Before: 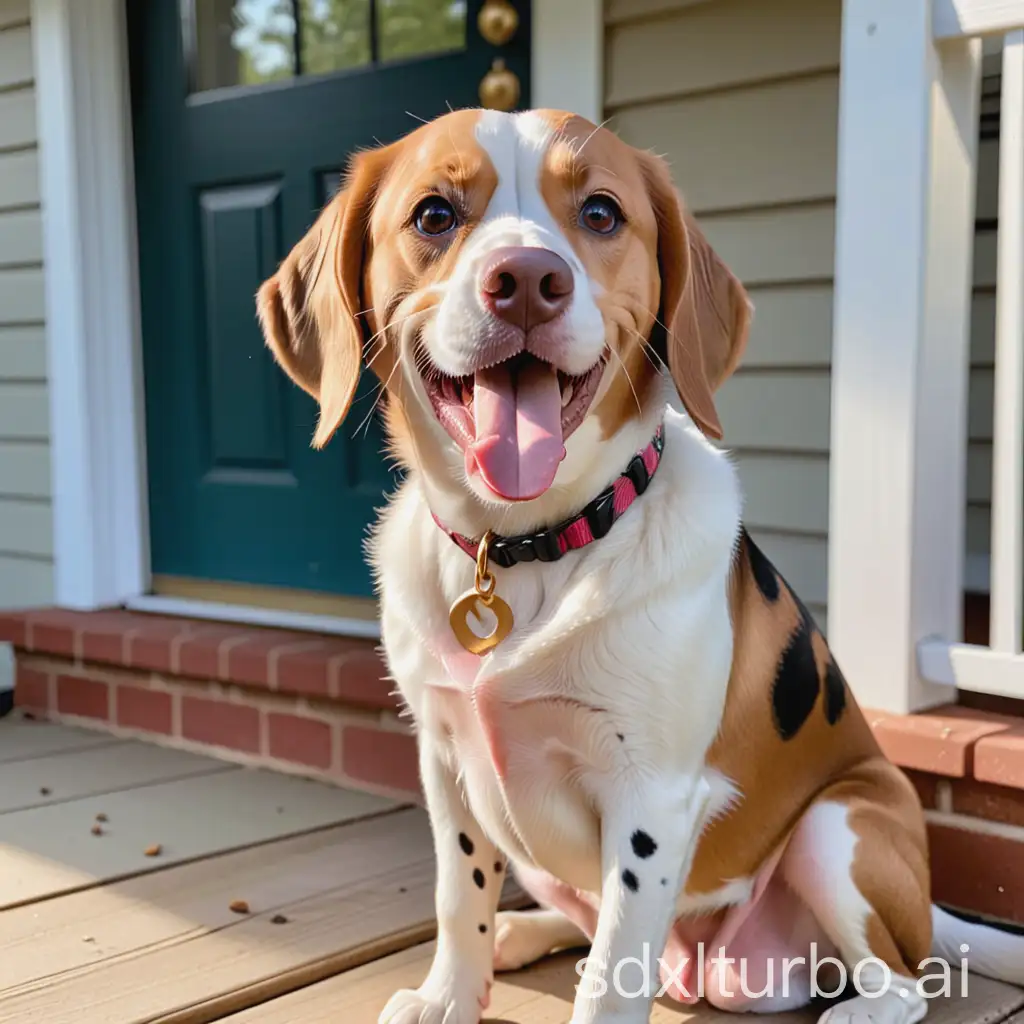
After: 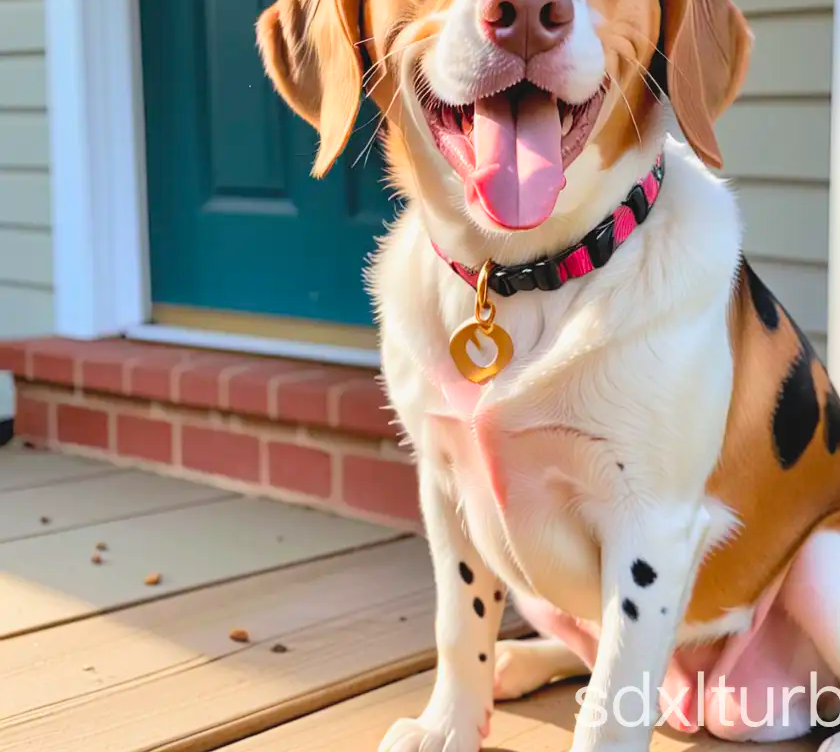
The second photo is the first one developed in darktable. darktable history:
contrast brightness saturation: contrast 0.07, brightness 0.18, saturation 0.4
crop: top 26.531%, right 17.959%
